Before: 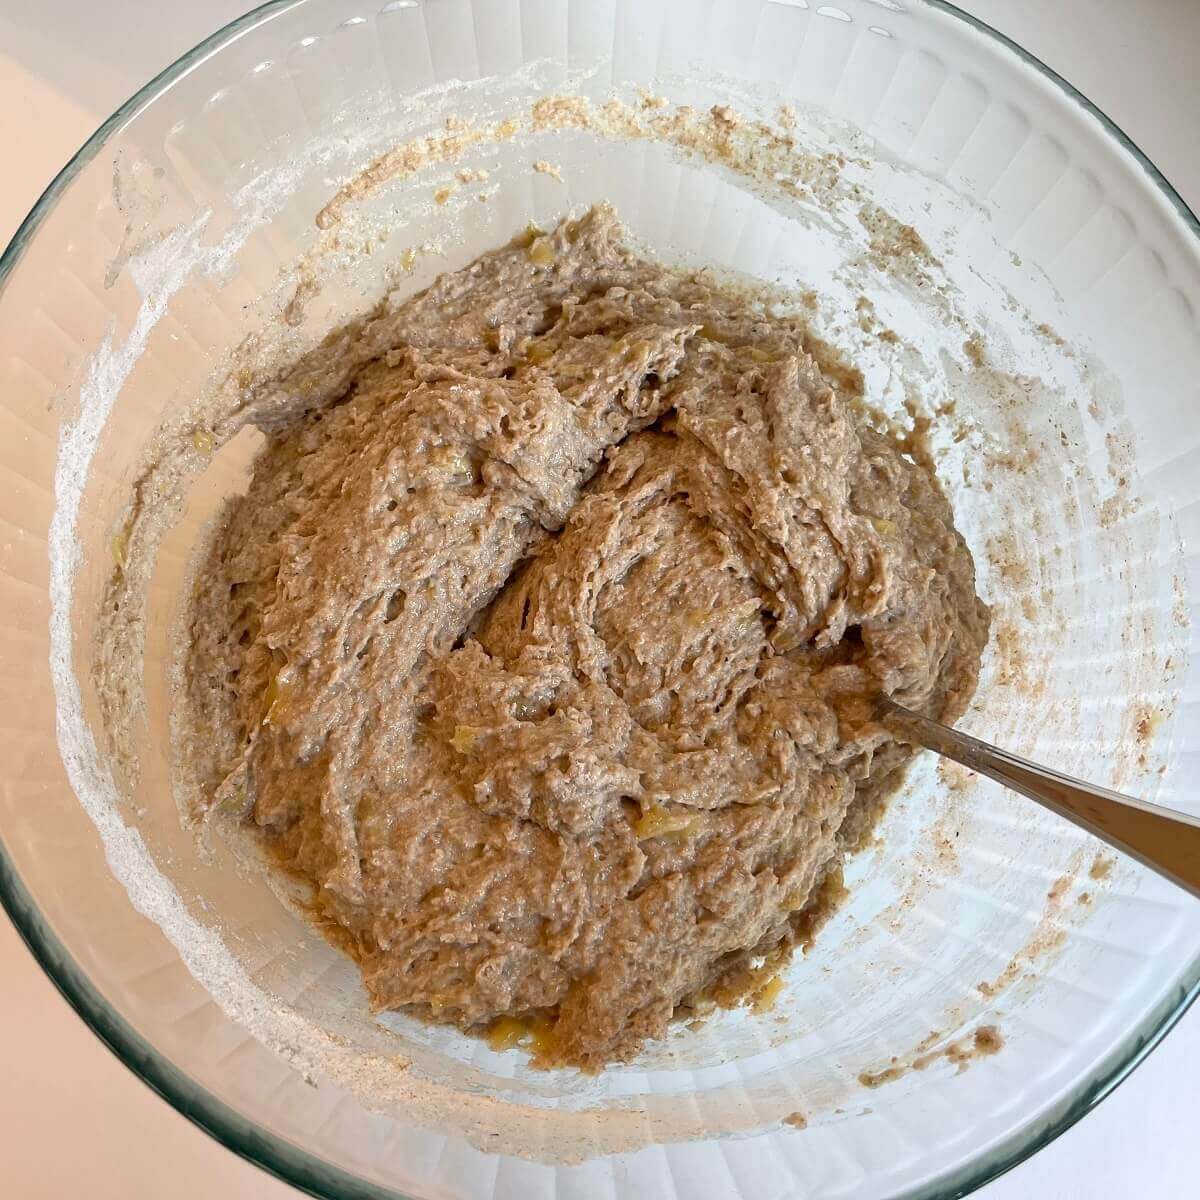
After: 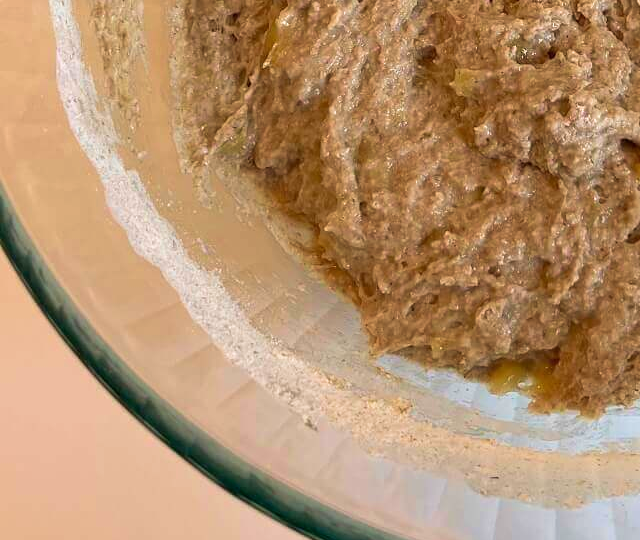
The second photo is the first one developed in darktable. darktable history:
crop and rotate: top 54.778%, right 46.61%, bottom 0.159%
white balance: emerald 1
velvia: strength 45%
